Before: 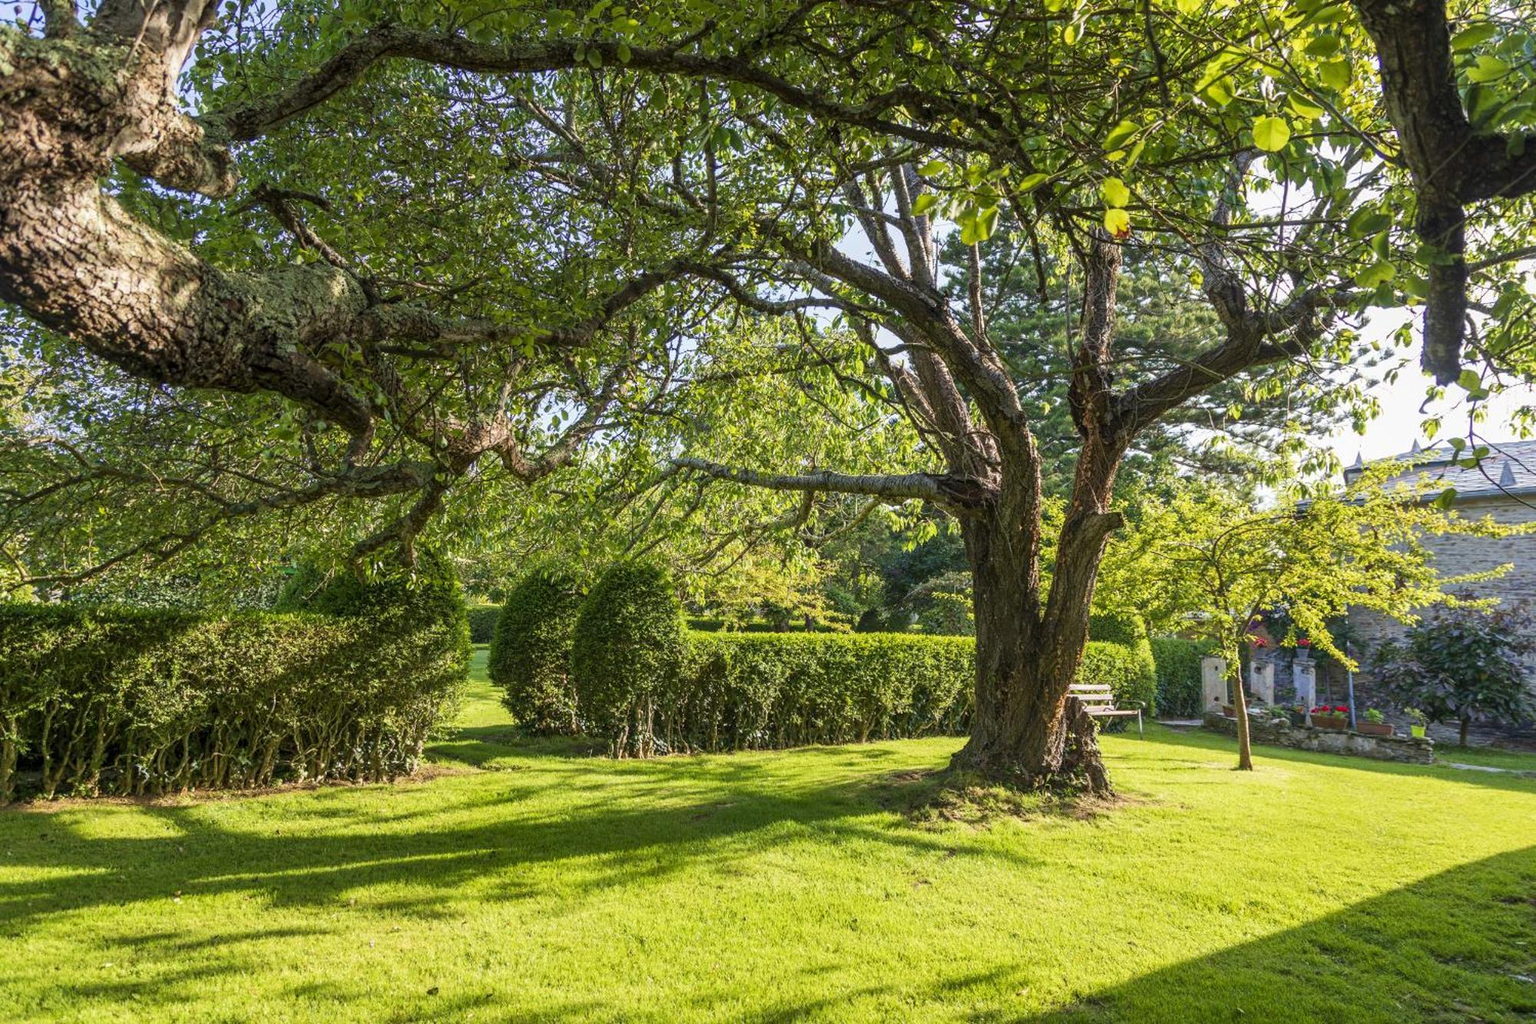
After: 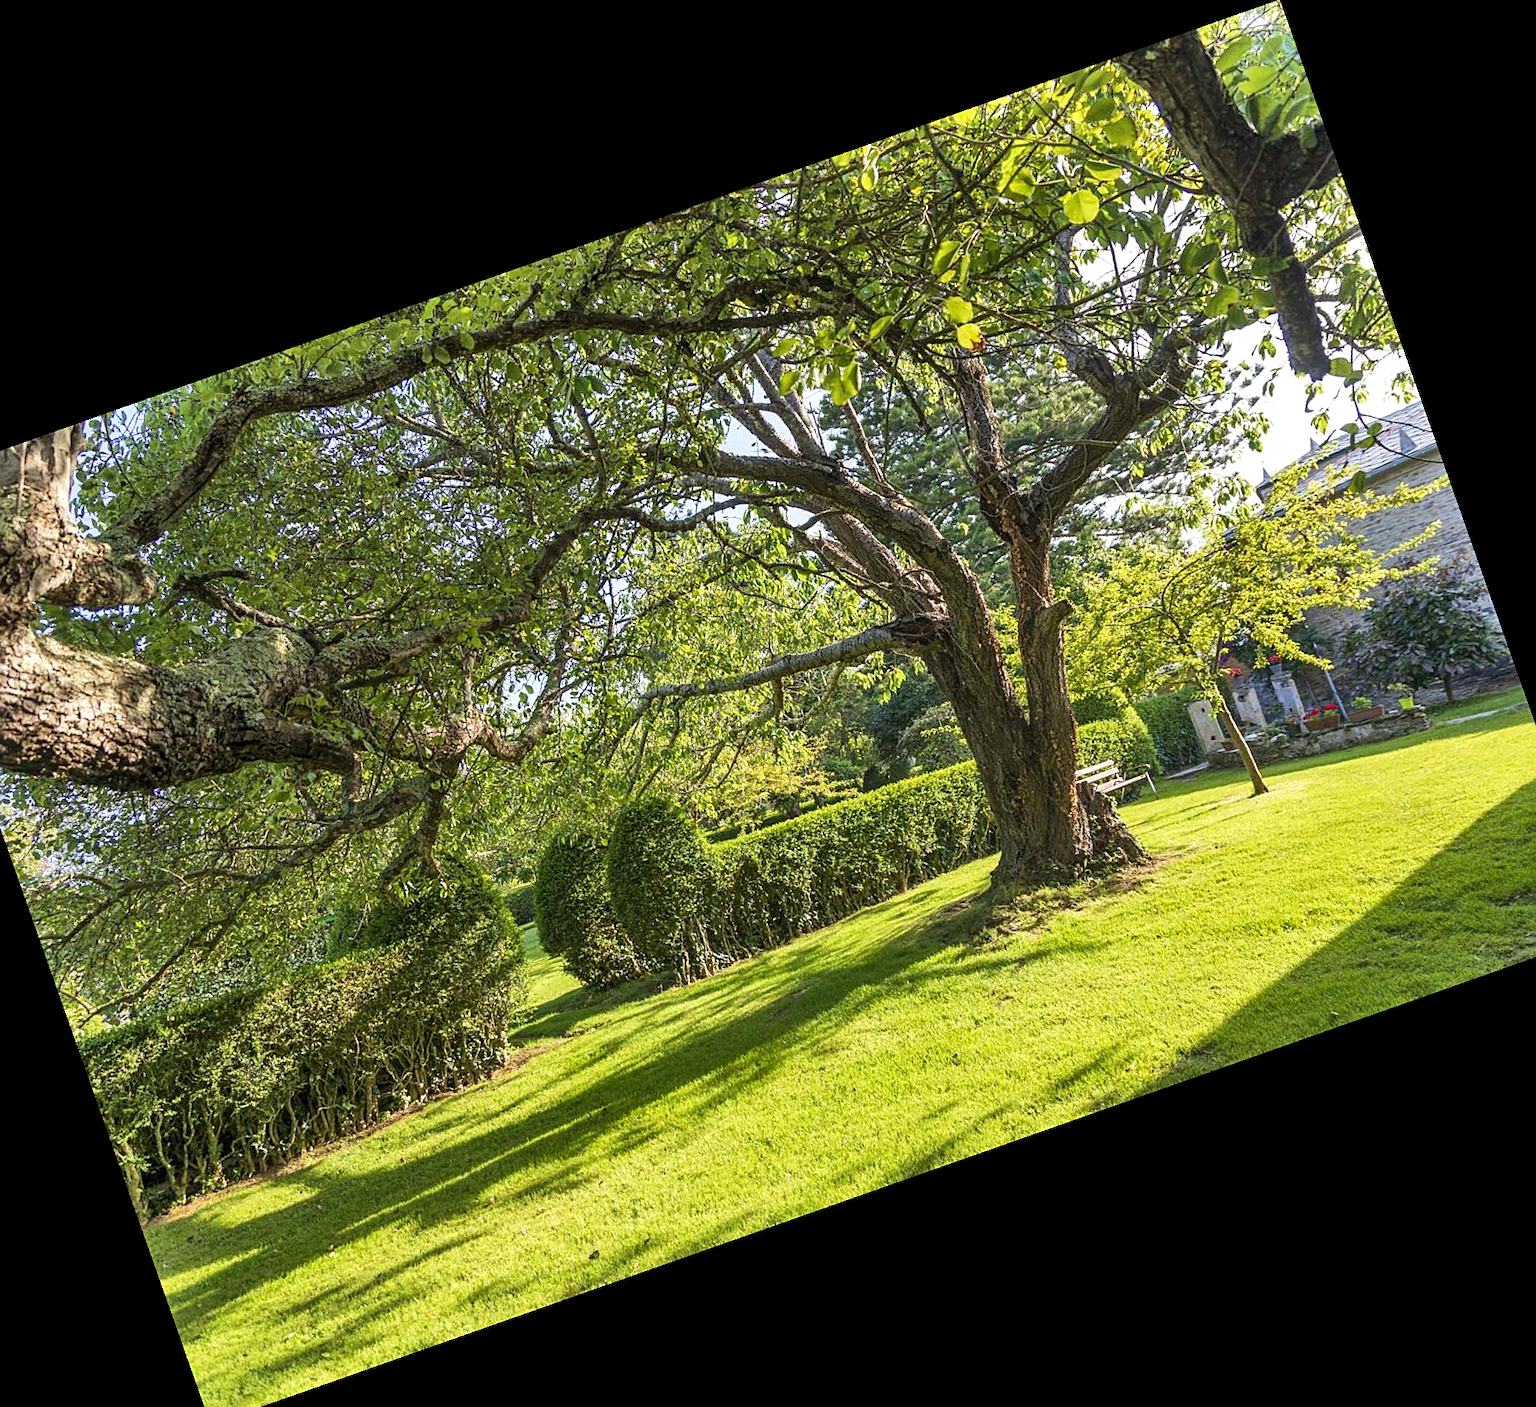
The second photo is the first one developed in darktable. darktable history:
crop and rotate: angle 19.43°, left 6.812%, right 4.125%, bottom 1.087%
sharpen: on, module defaults
exposure: exposure 0.161 EV, compensate highlight preservation false
shadows and highlights: shadows 60, soften with gaussian
